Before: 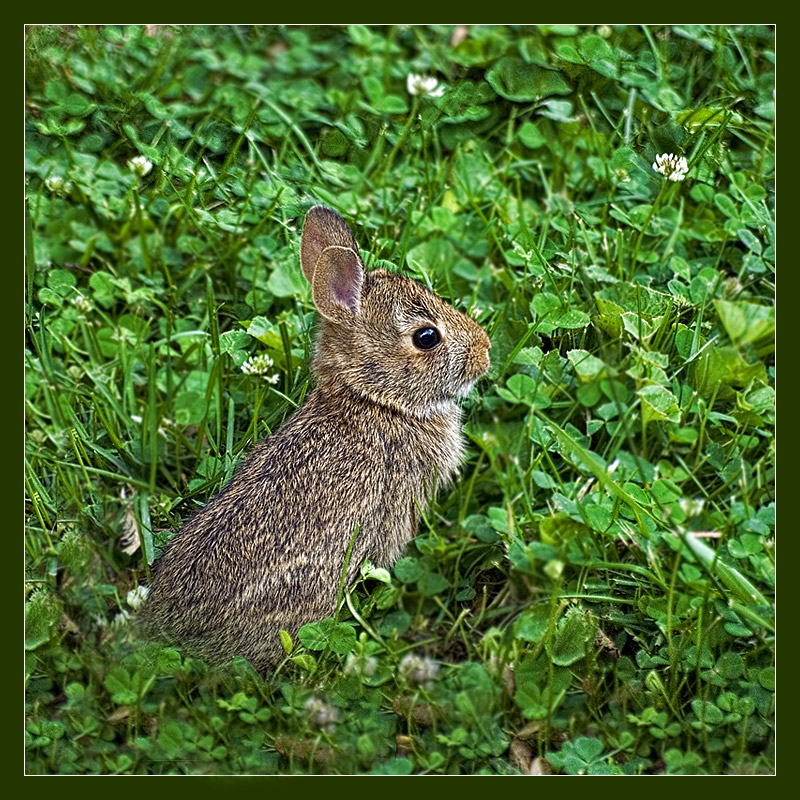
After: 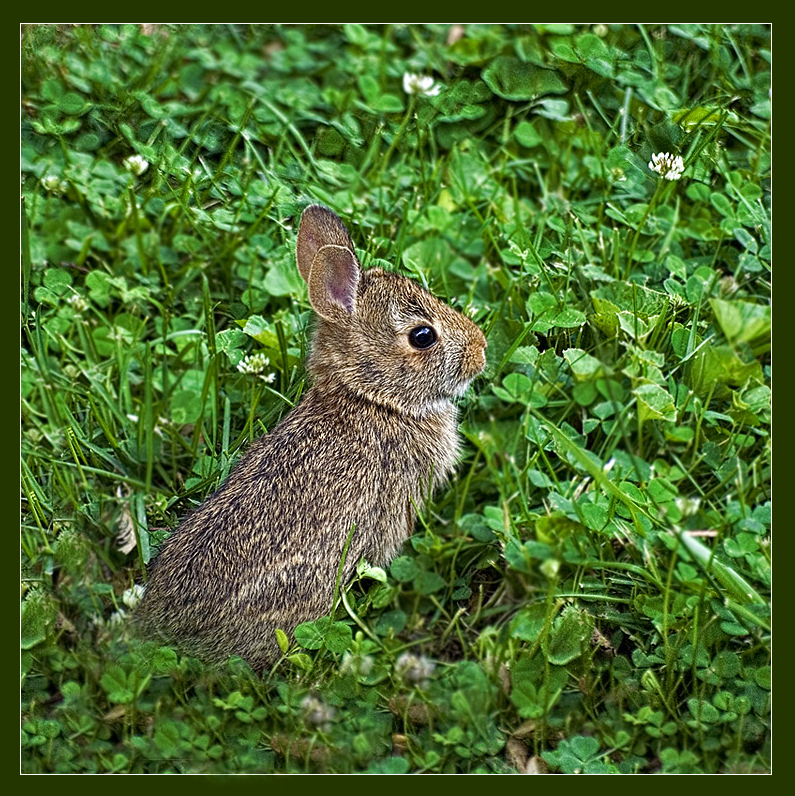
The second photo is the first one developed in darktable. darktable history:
white balance: red 1, blue 1
crop and rotate: left 0.614%, top 0.179%, bottom 0.309%
